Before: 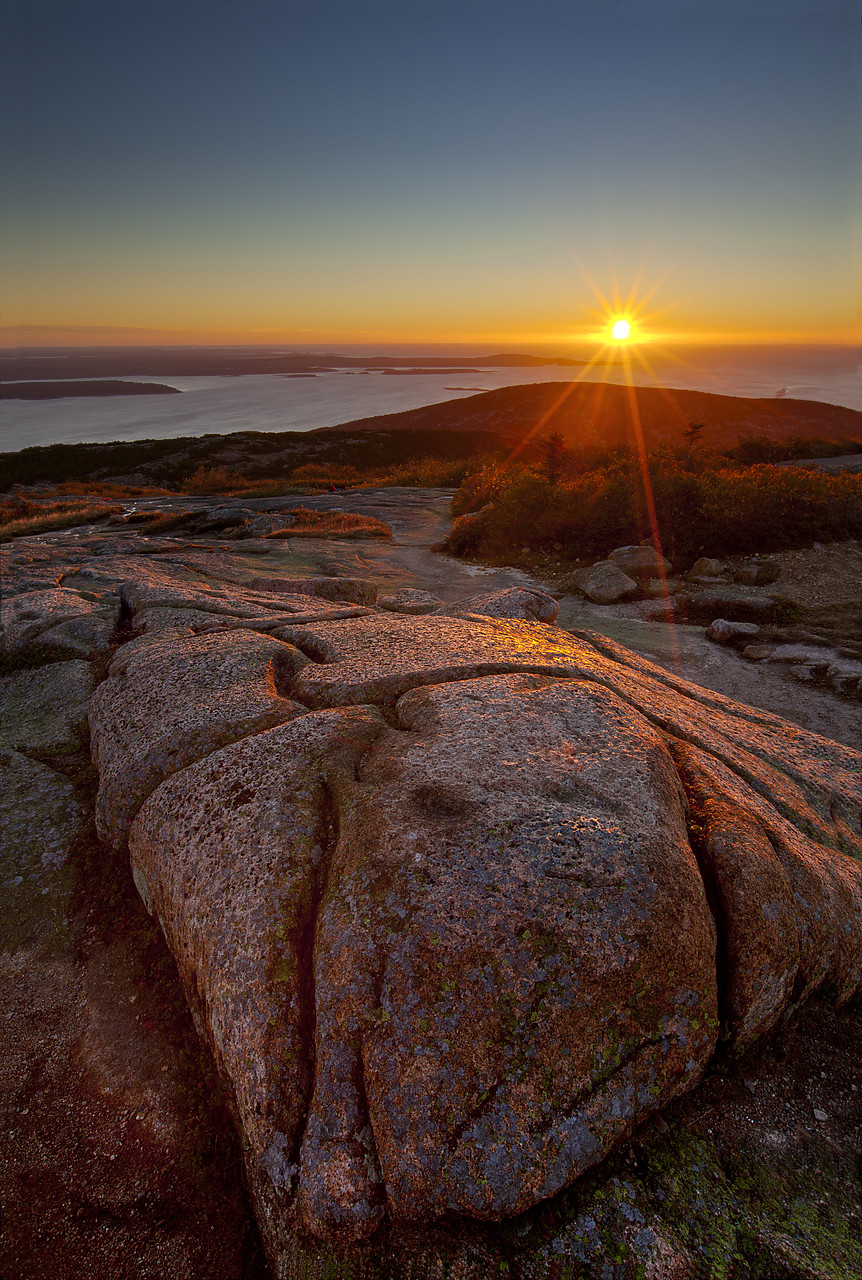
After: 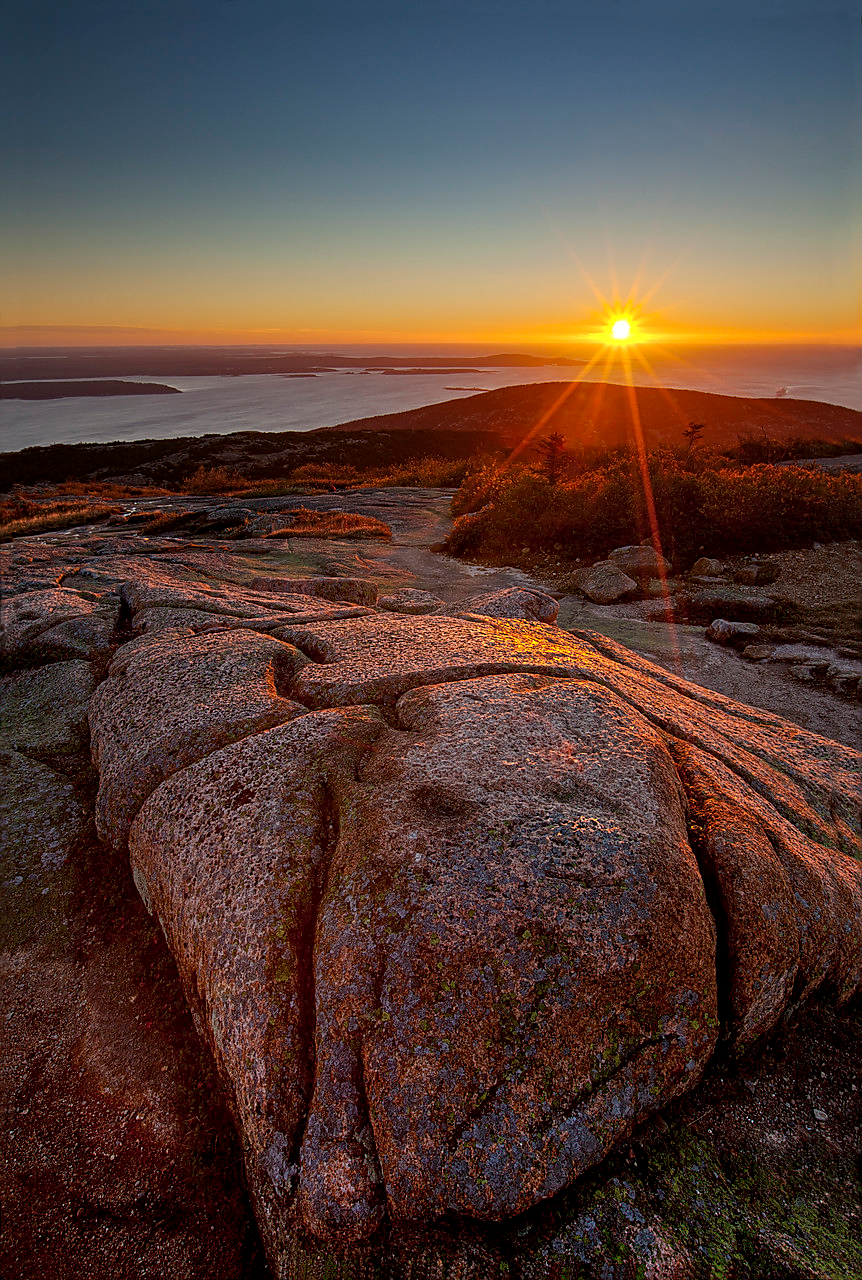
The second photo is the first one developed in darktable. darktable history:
local contrast: detail 115%
sharpen: on, module defaults
